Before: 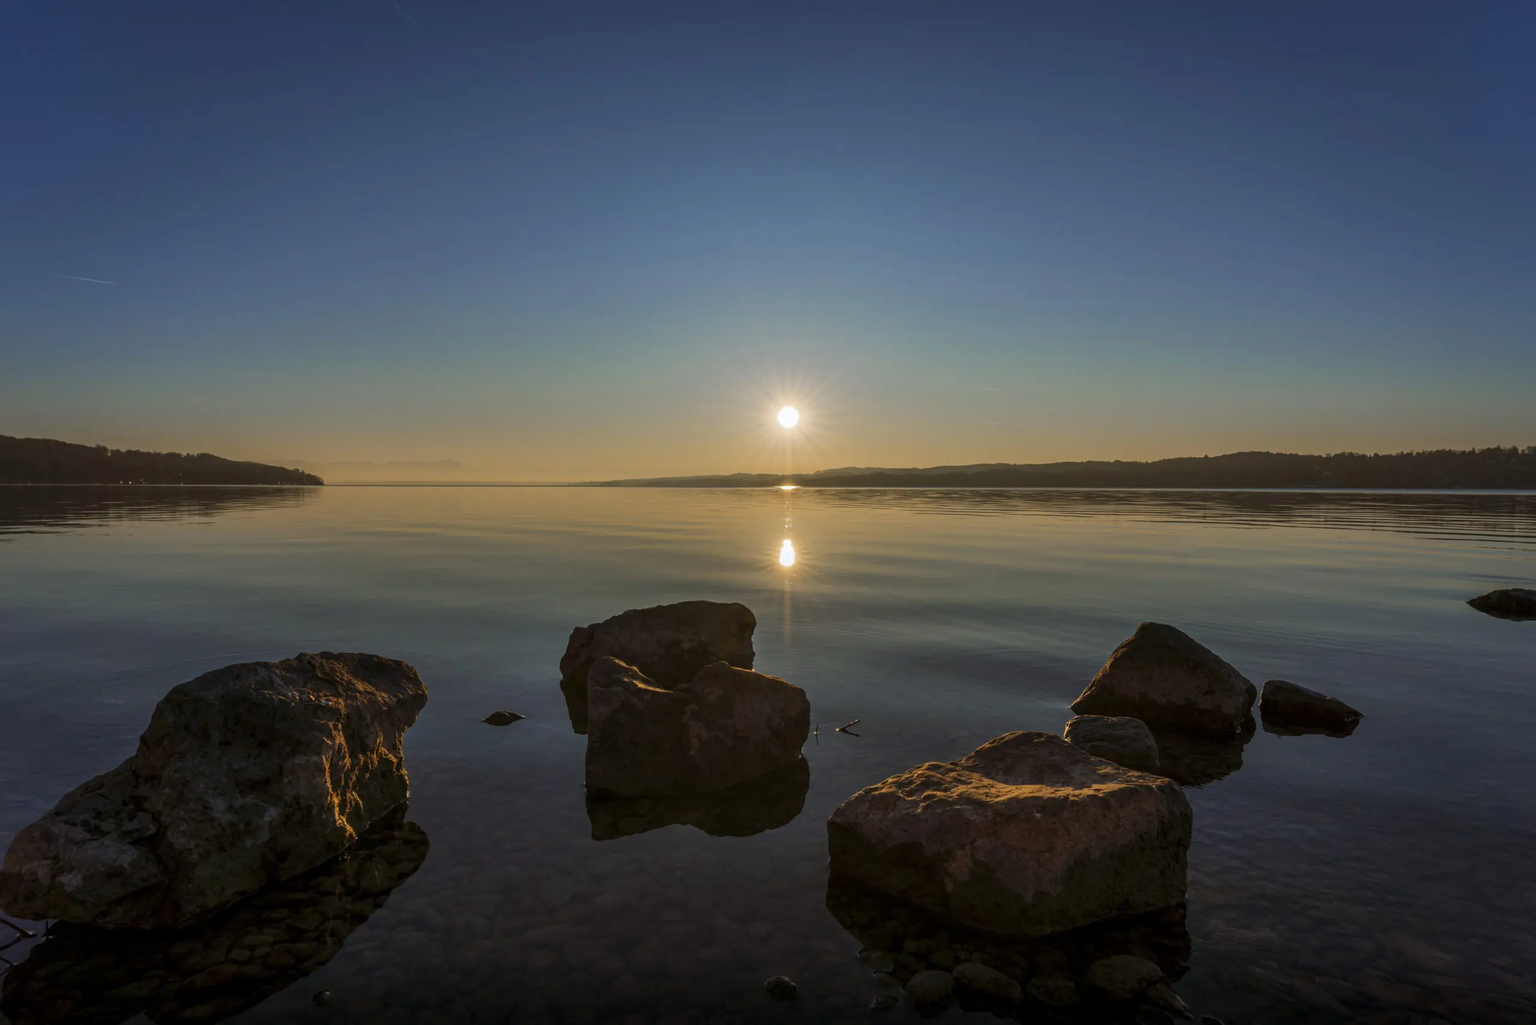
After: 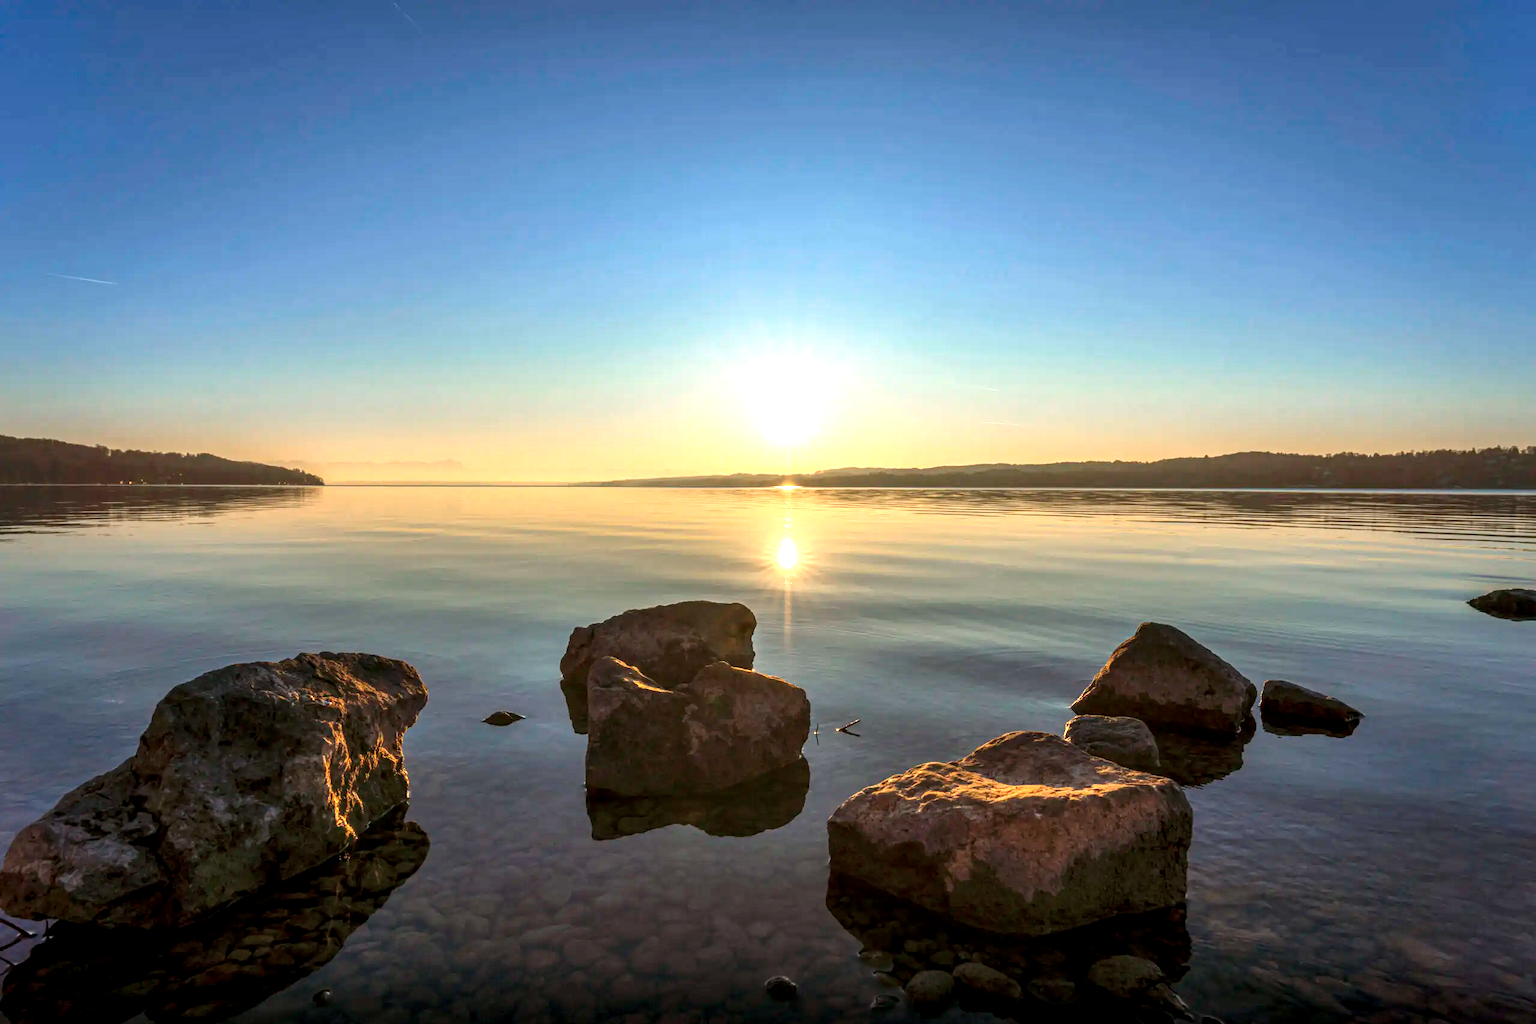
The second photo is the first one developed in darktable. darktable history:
local contrast: on, module defaults
exposure: black level correction 0, exposure 1.6 EV, compensate exposure bias true, compensate highlight preservation false
